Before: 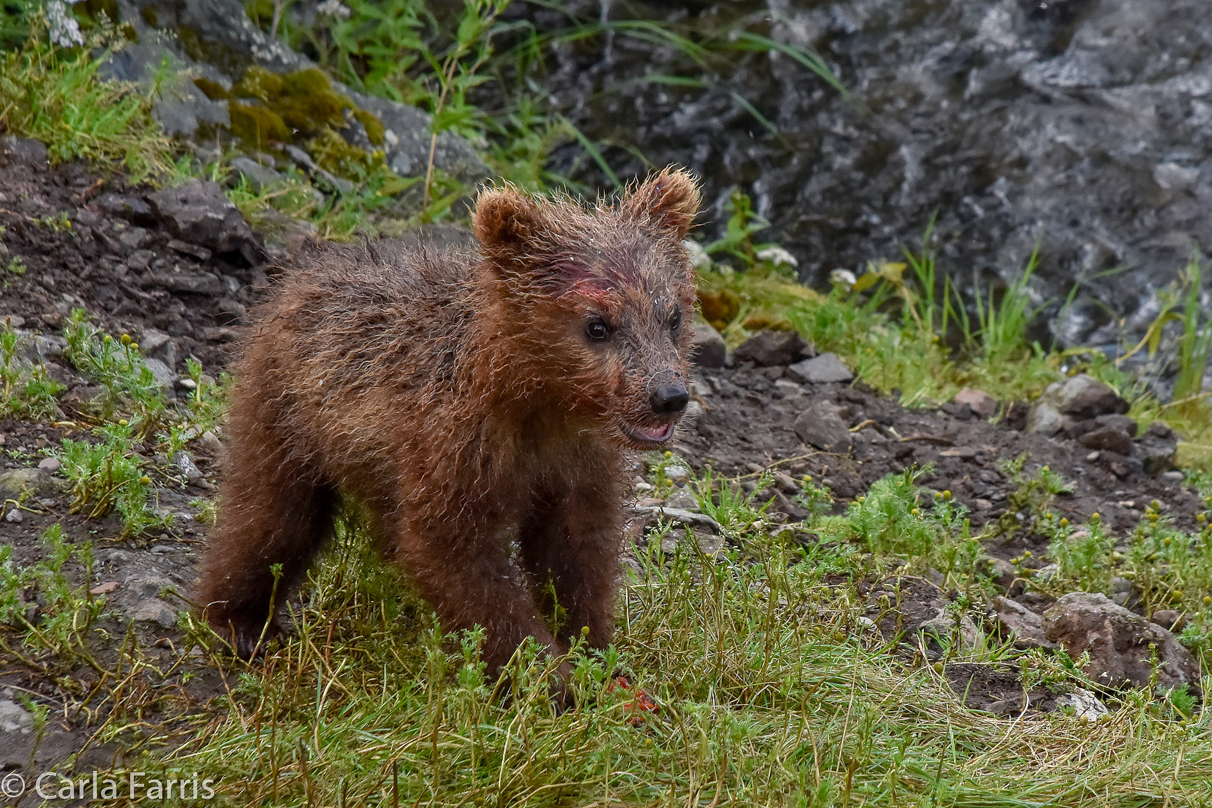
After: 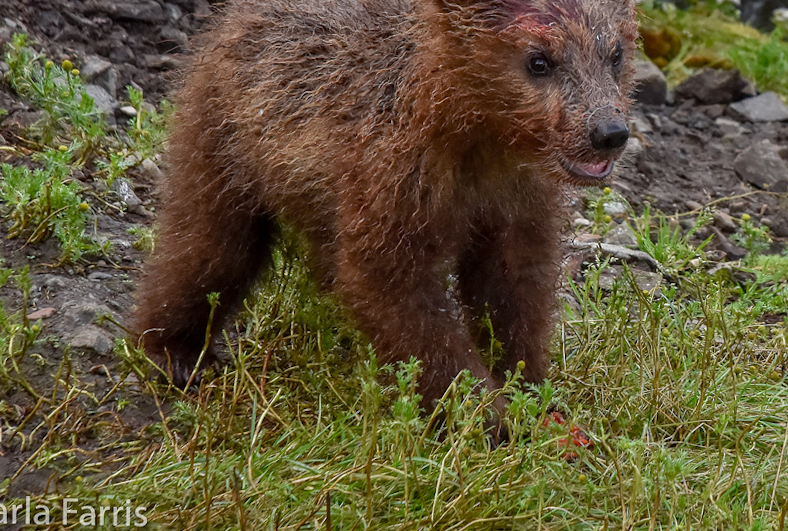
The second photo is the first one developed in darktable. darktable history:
crop and rotate: angle -1.08°, left 3.758%, top 32.323%, right 29.353%
